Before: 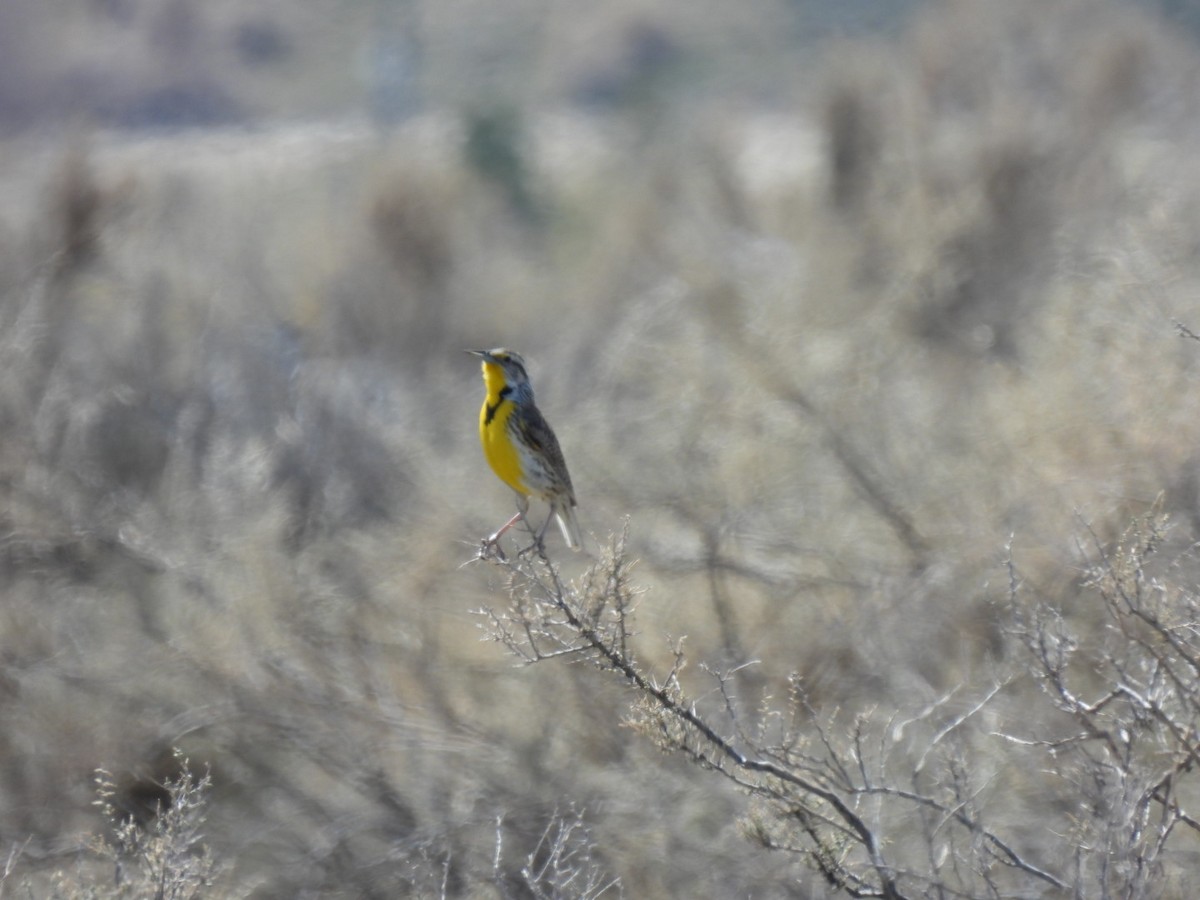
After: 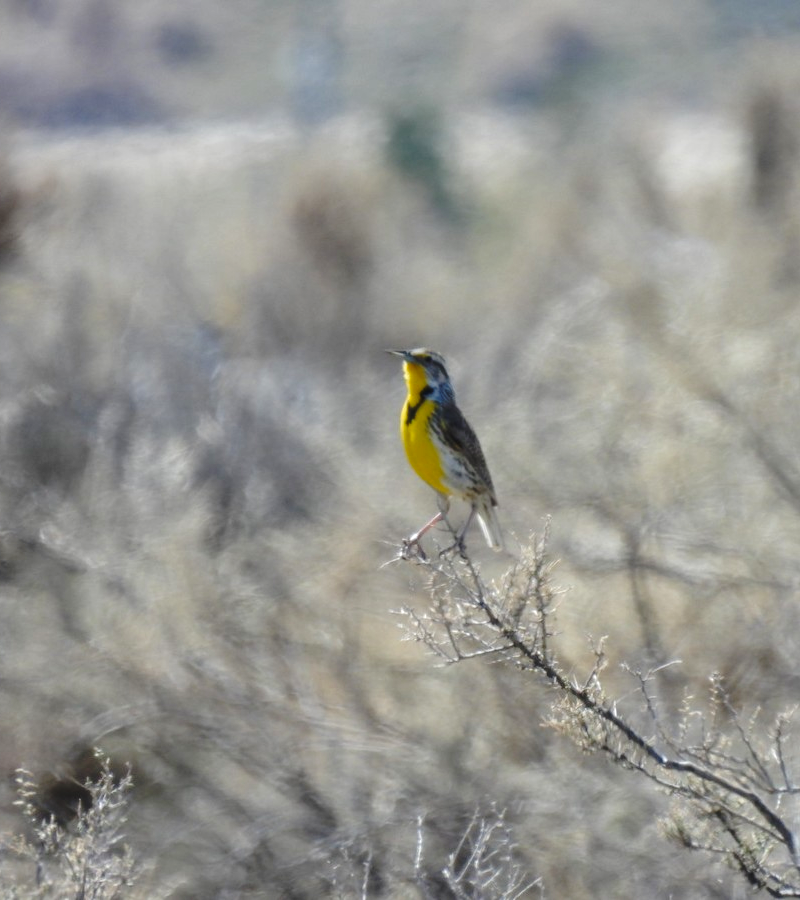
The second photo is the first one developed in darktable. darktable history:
base curve: curves: ch0 [(0, 0) (0.073, 0.04) (0.157, 0.139) (0.492, 0.492) (0.758, 0.758) (1, 1)], preserve colors none
local contrast: detail 110%
crop and rotate: left 6.617%, right 26.717%
exposure: exposure 0.29 EV, compensate highlight preservation false
